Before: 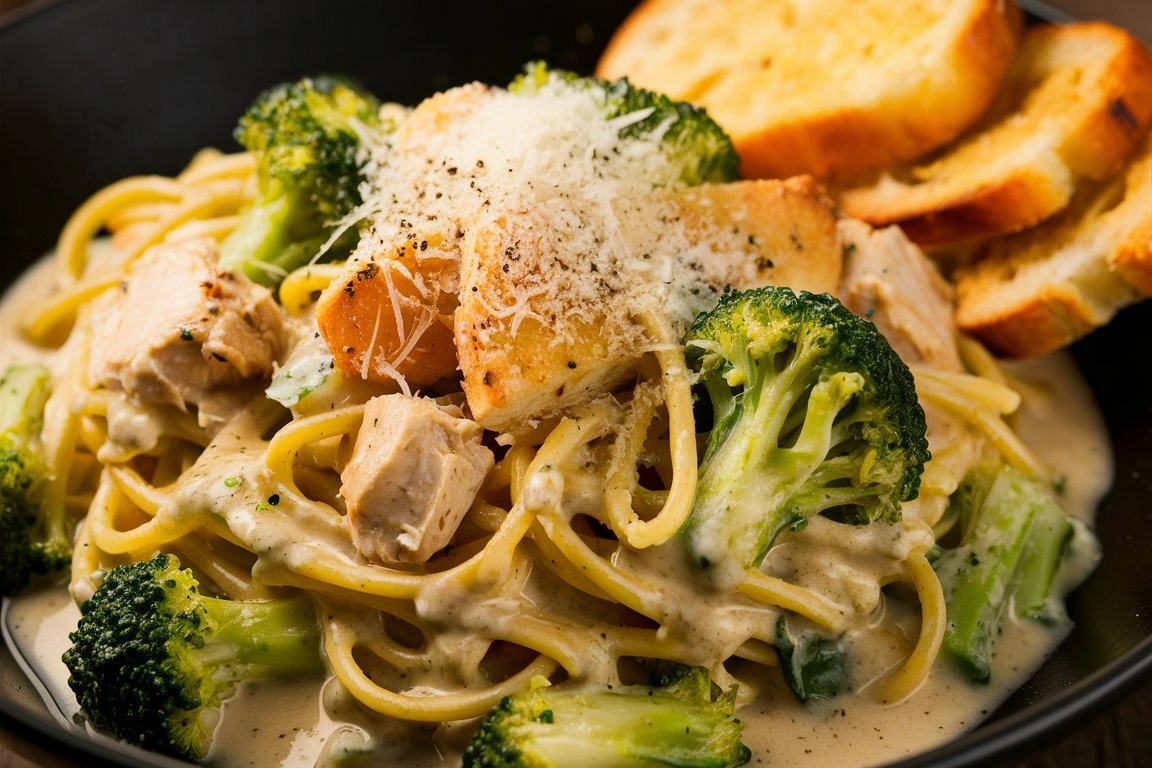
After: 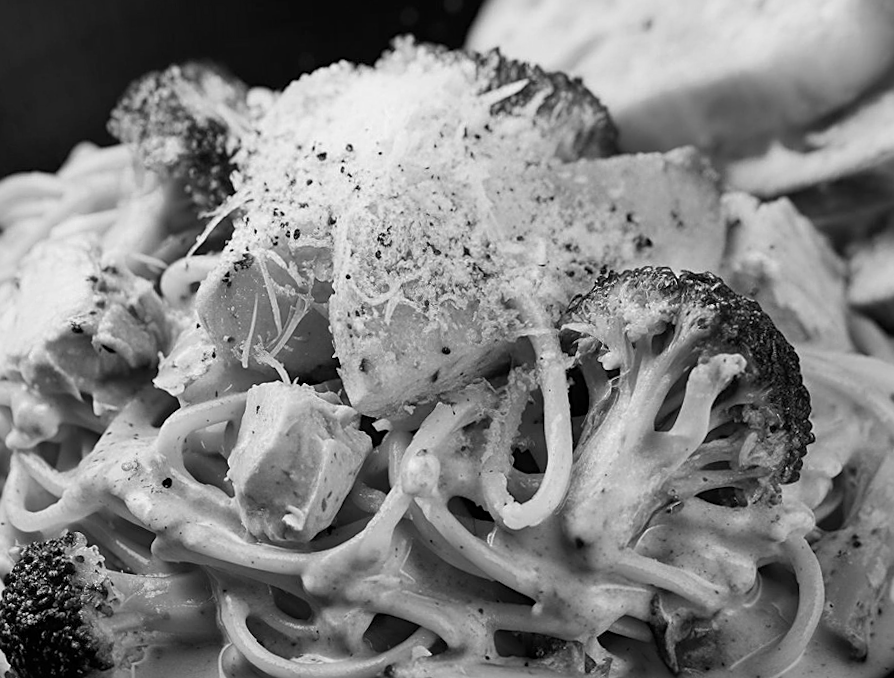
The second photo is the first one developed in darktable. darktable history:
crop and rotate: angle 1°, left 4.281%, top 0.642%, right 11.383%, bottom 2.486%
rotate and perspective: rotation 0.062°, lens shift (vertical) 0.115, lens shift (horizontal) -0.133, crop left 0.047, crop right 0.94, crop top 0.061, crop bottom 0.94
sharpen: on, module defaults
monochrome: on, module defaults
